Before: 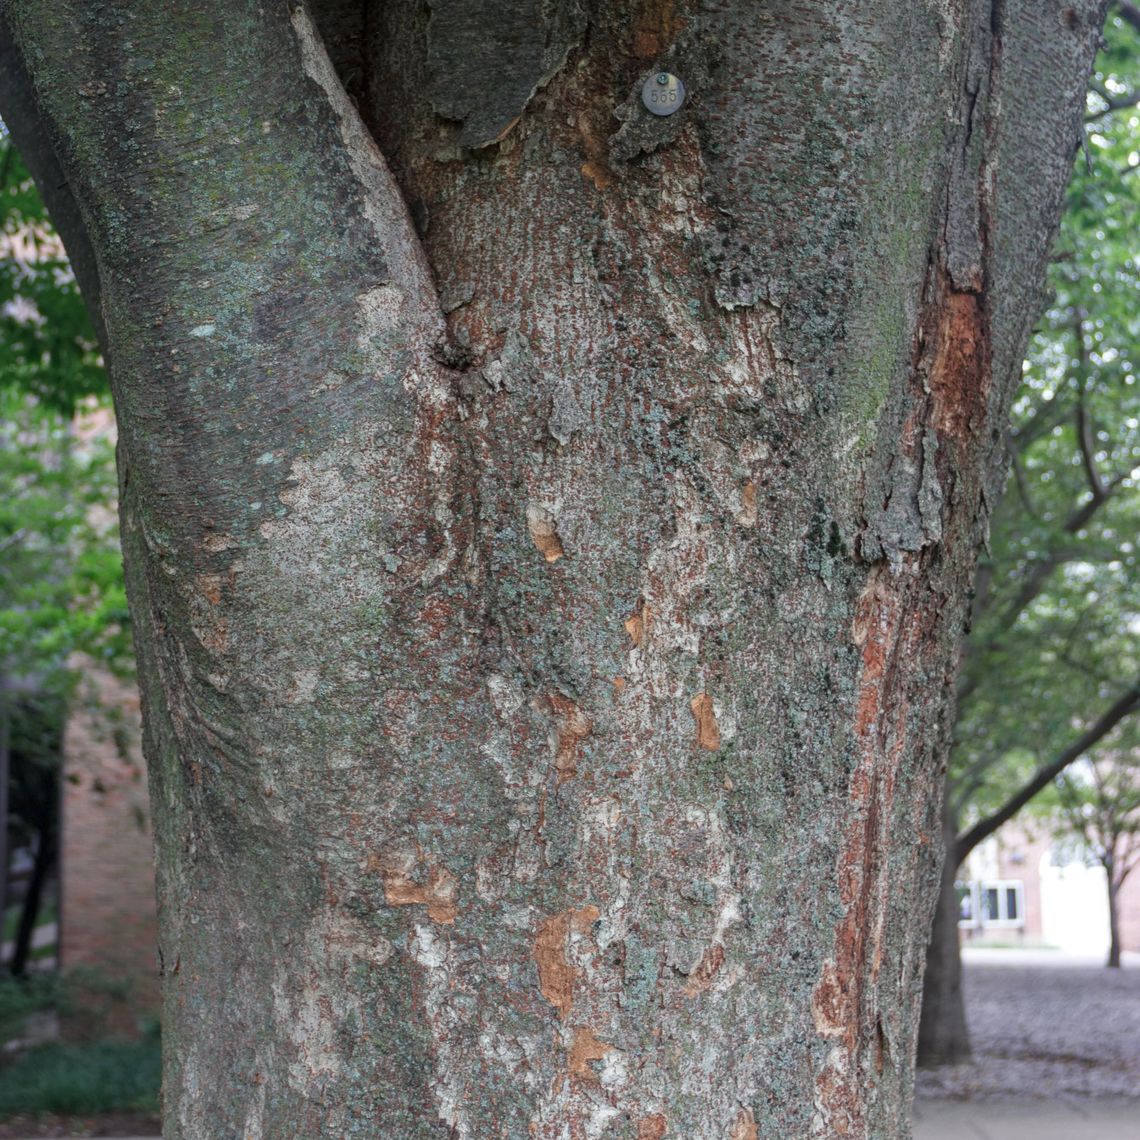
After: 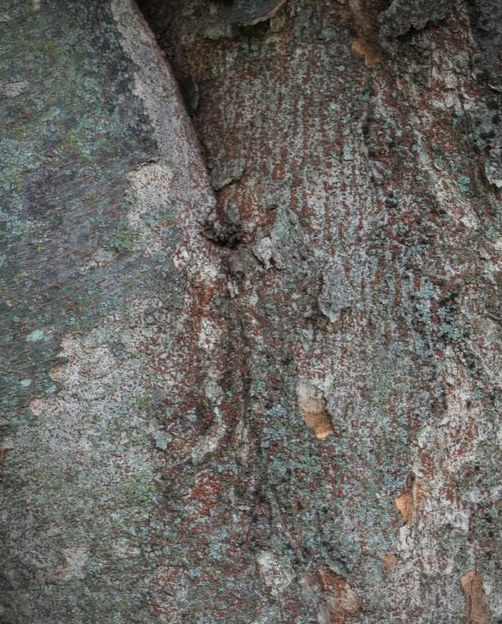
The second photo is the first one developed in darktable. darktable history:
vignetting: fall-off radius 60.92%
crop: left 20.248%, top 10.86%, right 35.675%, bottom 34.321%
